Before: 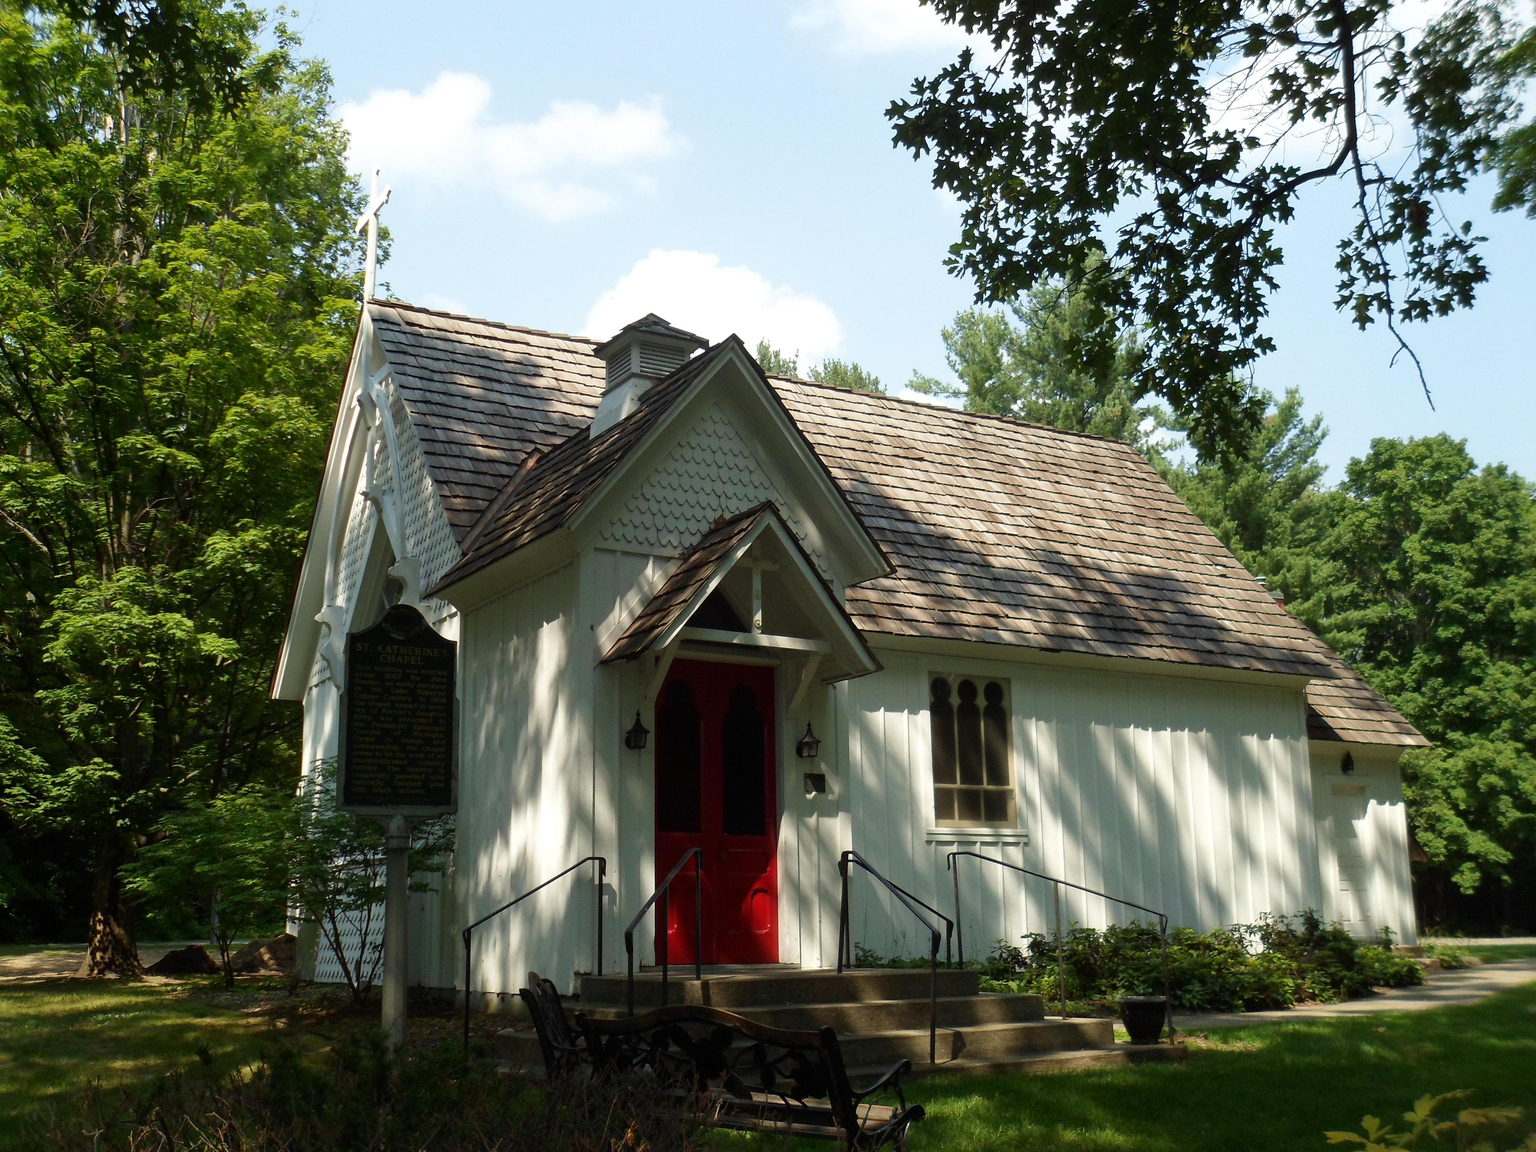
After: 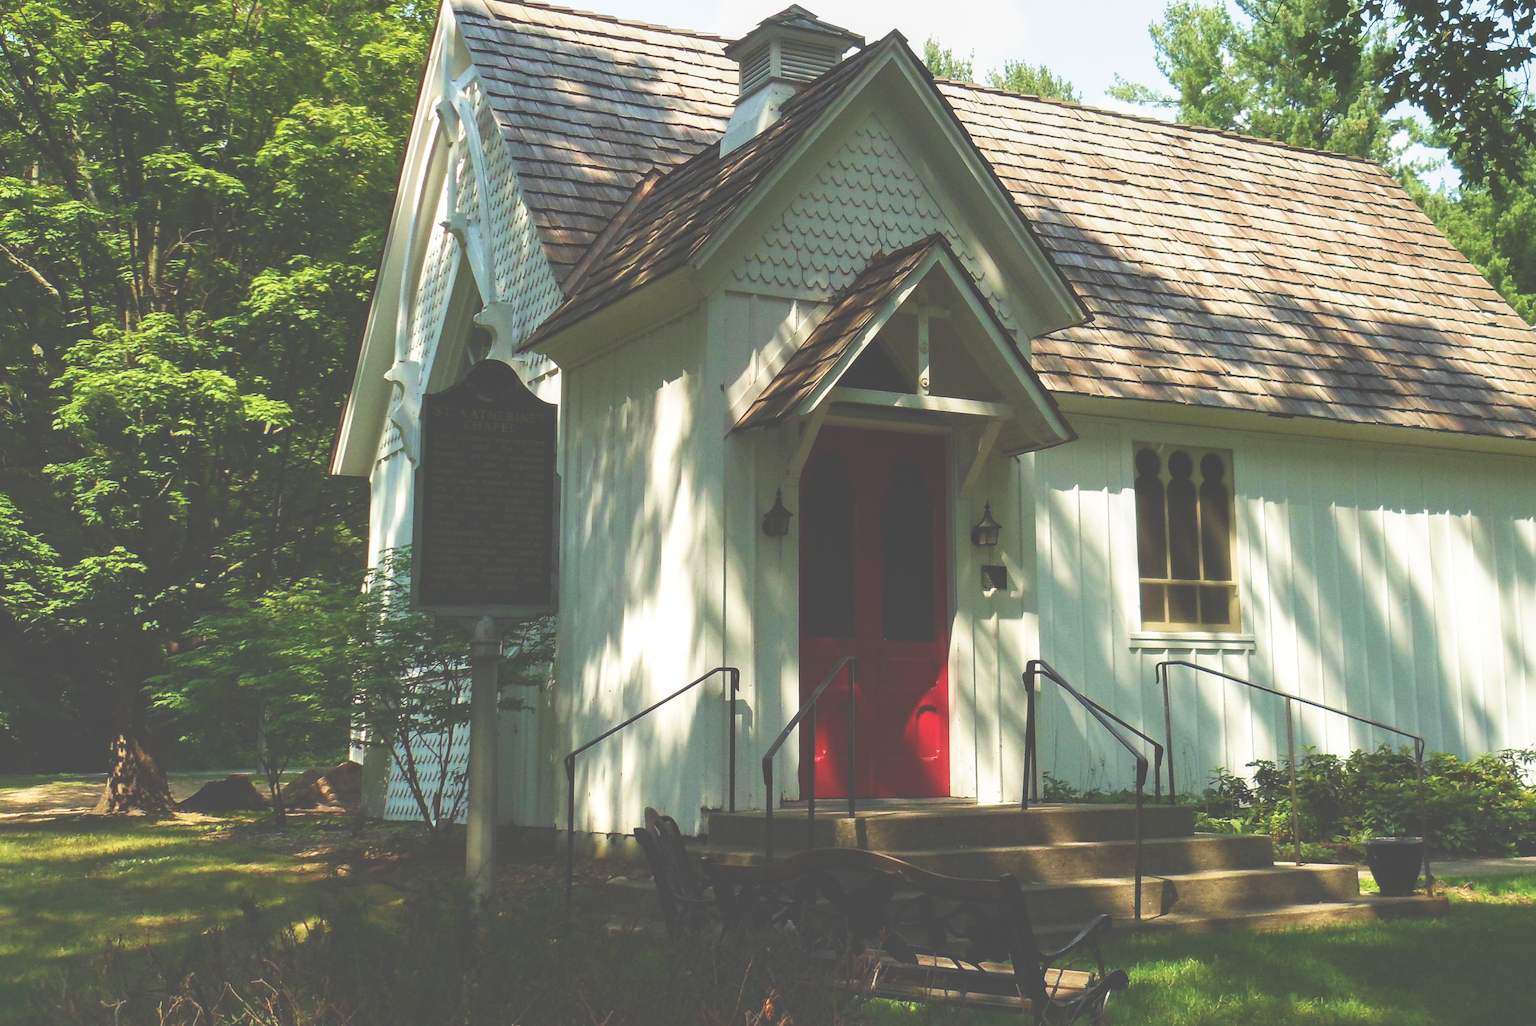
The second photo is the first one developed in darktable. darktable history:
local contrast: highlights 26%, shadows 75%, midtone range 0.746
exposure: black level correction -0.062, exposure -0.05 EV, compensate exposure bias true, compensate highlight preservation false
crop: top 26.915%, right 18%
velvia: on, module defaults
contrast brightness saturation: contrast 0.088, saturation 0.268
base curve: curves: ch0 [(0, 0) (0.088, 0.125) (0.176, 0.251) (0.354, 0.501) (0.613, 0.749) (1, 0.877)], preserve colors none
